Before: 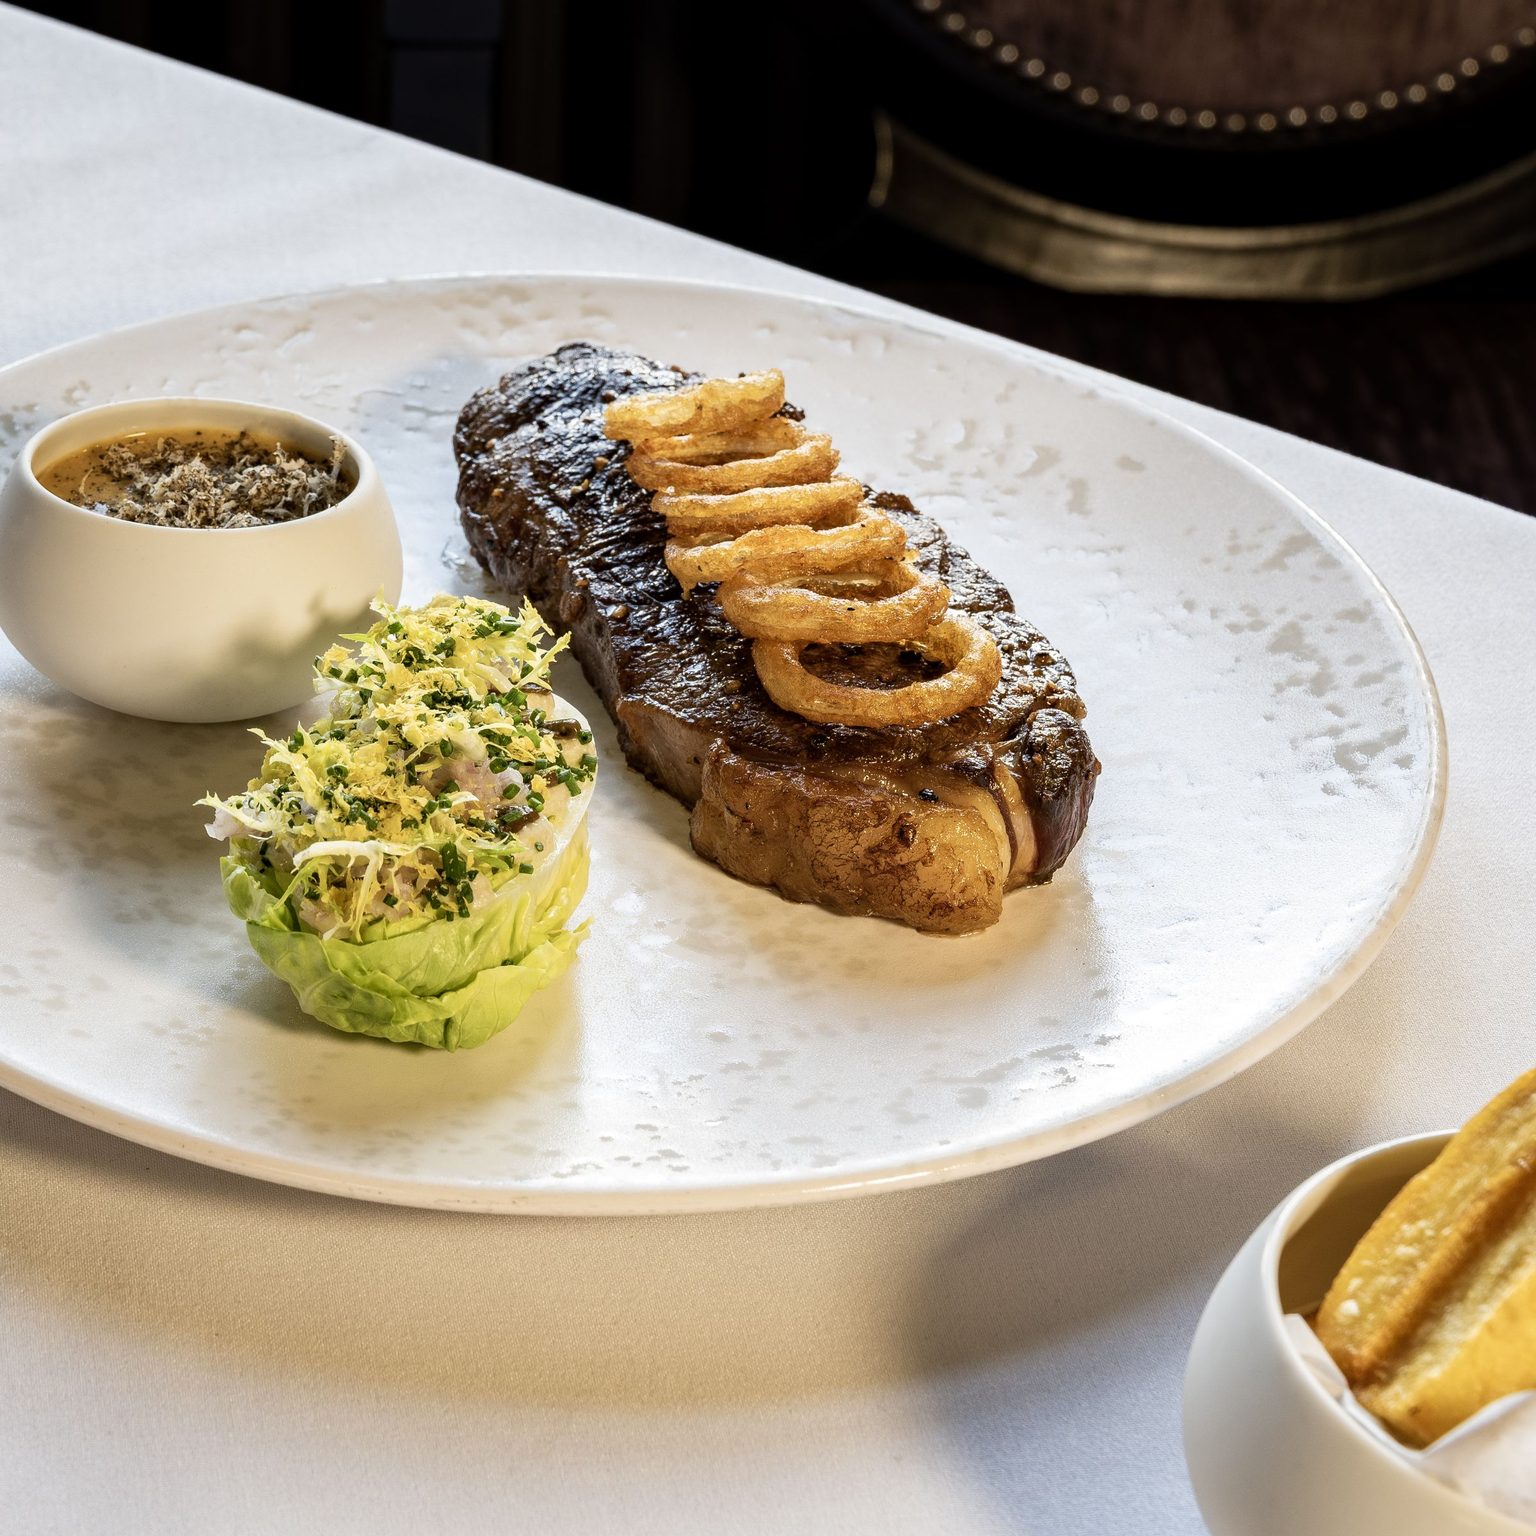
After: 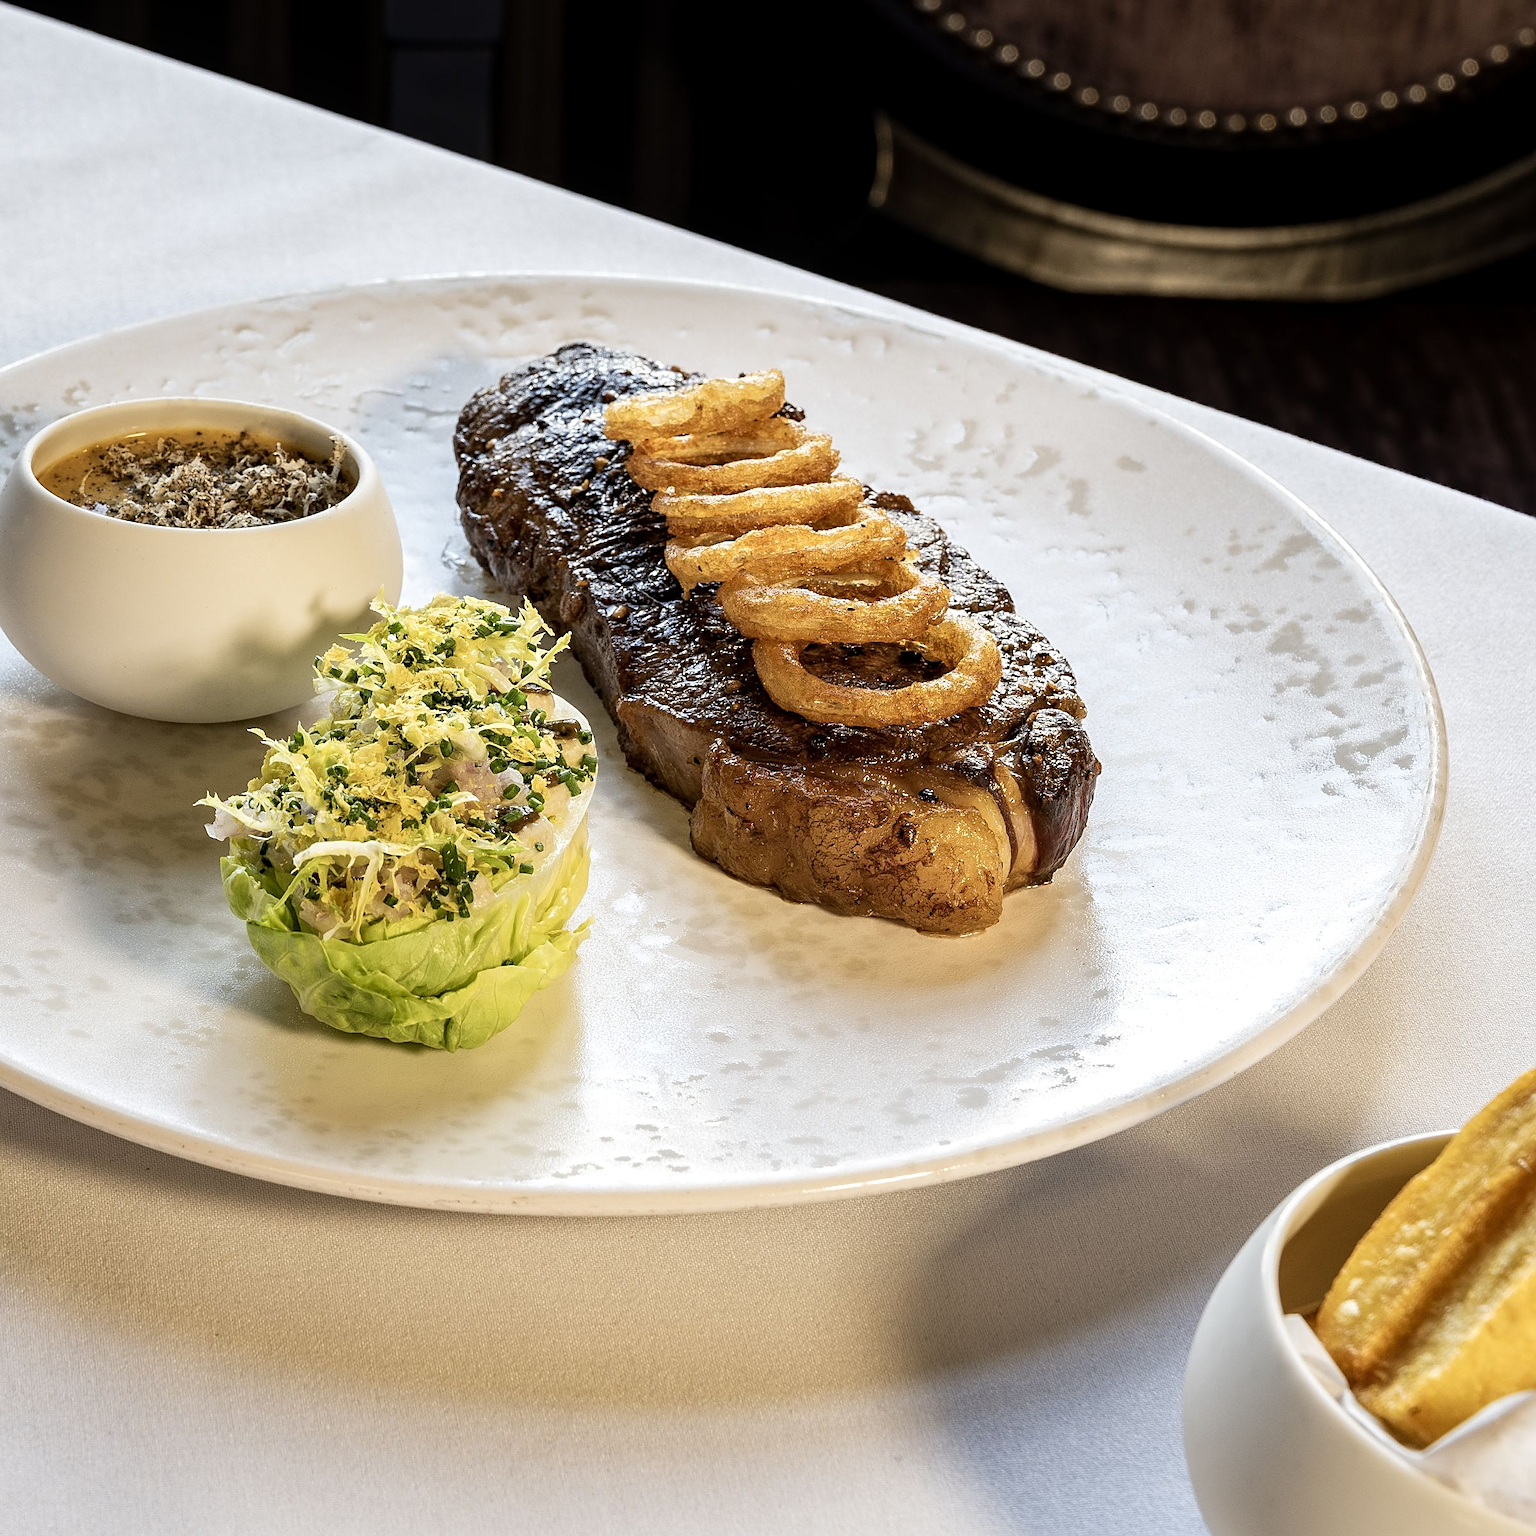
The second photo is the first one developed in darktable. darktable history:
sharpen: on, module defaults
local contrast: highlights 104%, shadows 97%, detail 119%, midtone range 0.2
